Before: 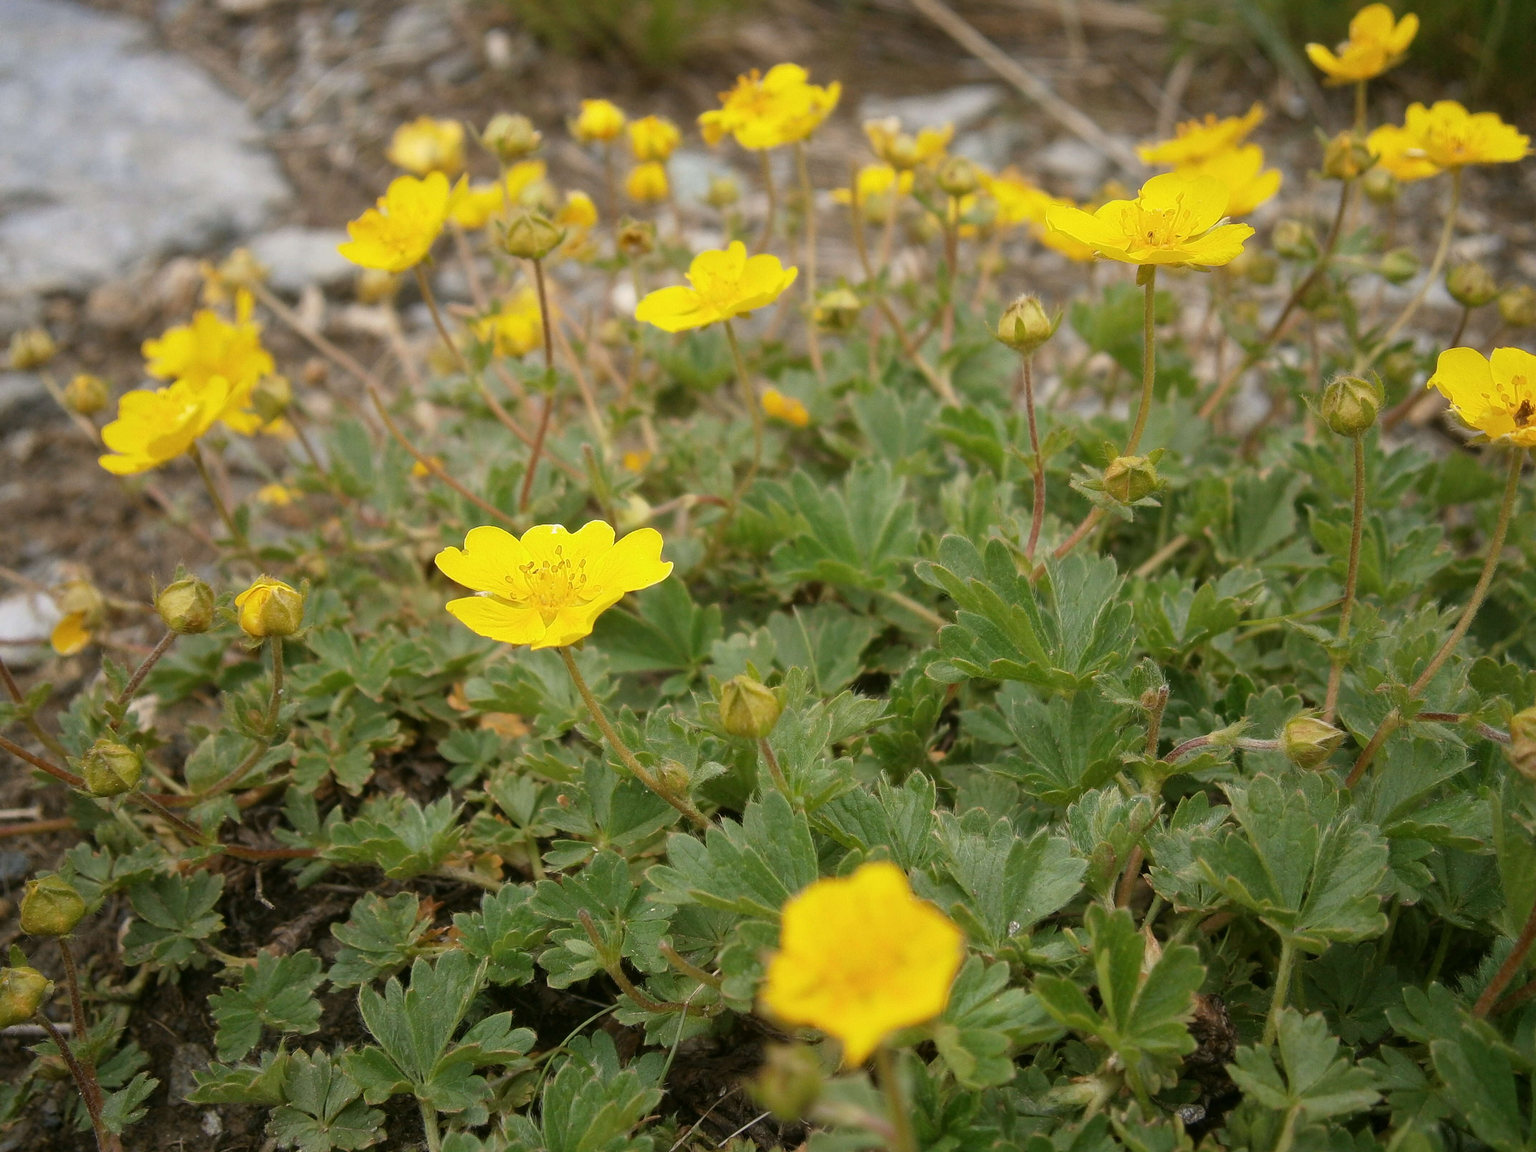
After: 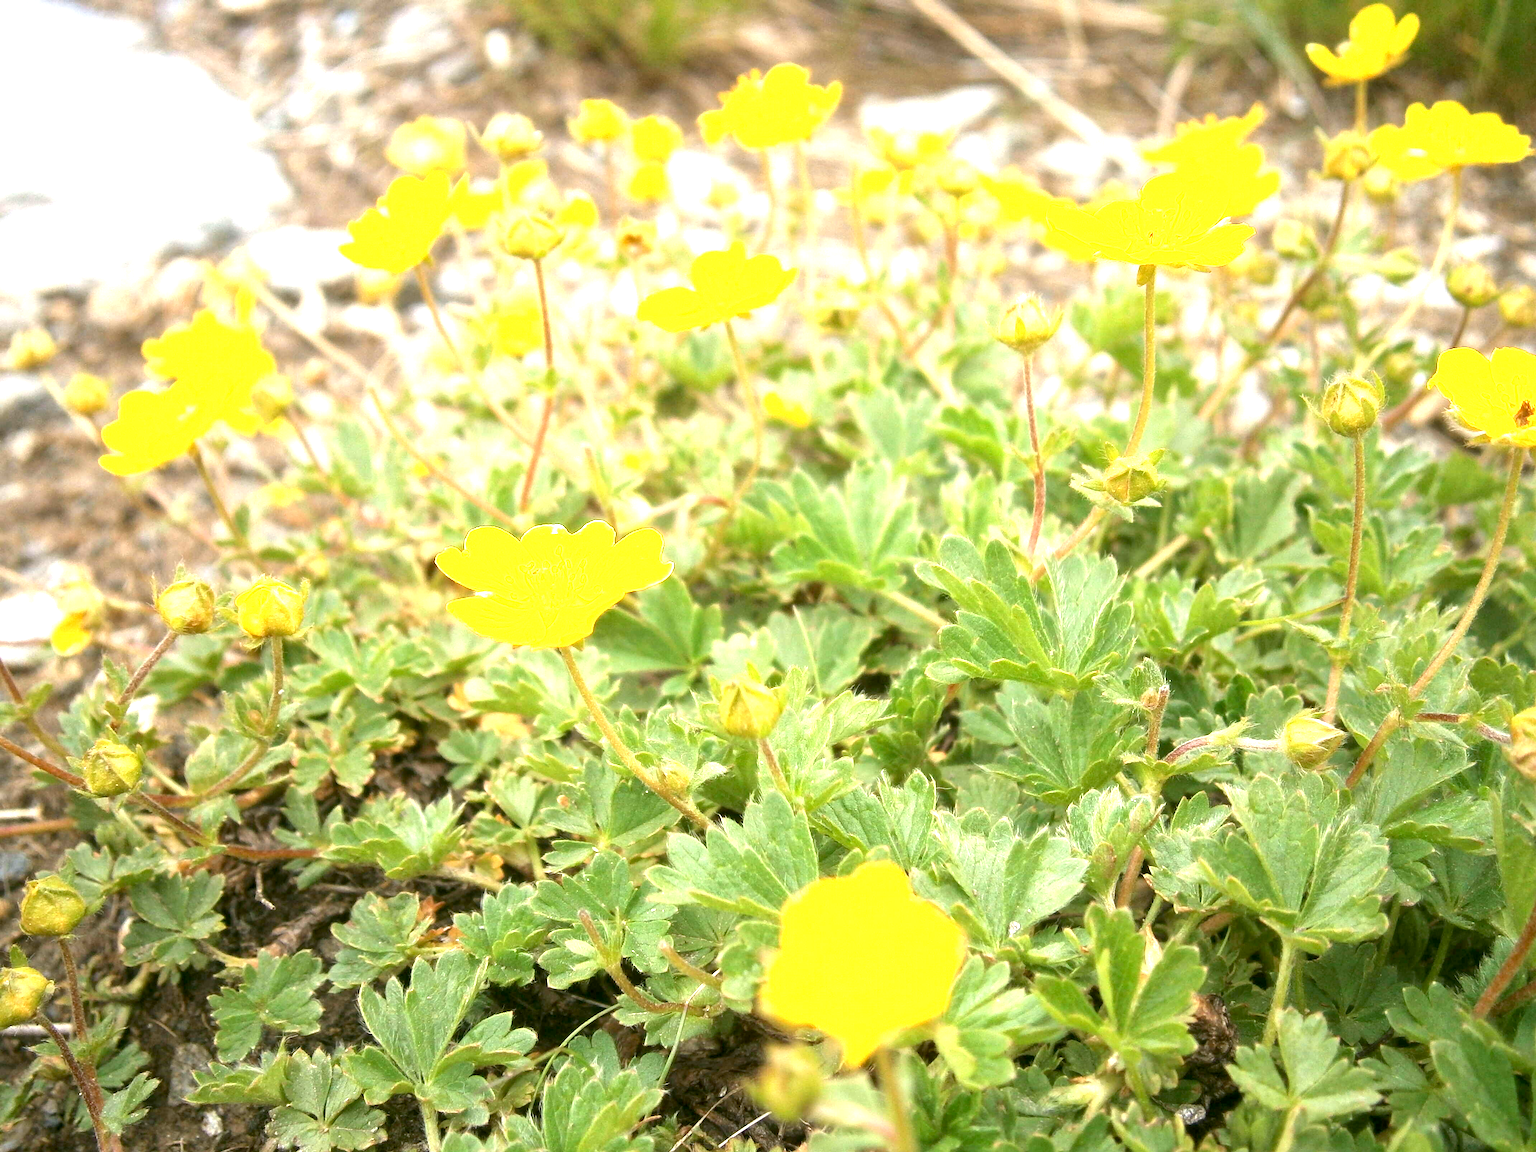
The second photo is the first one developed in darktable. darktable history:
exposure: black level correction 0.001, exposure 2 EV, compensate highlight preservation false
local contrast: mode bilateral grid, contrast 15, coarseness 36, detail 105%, midtone range 0.2
